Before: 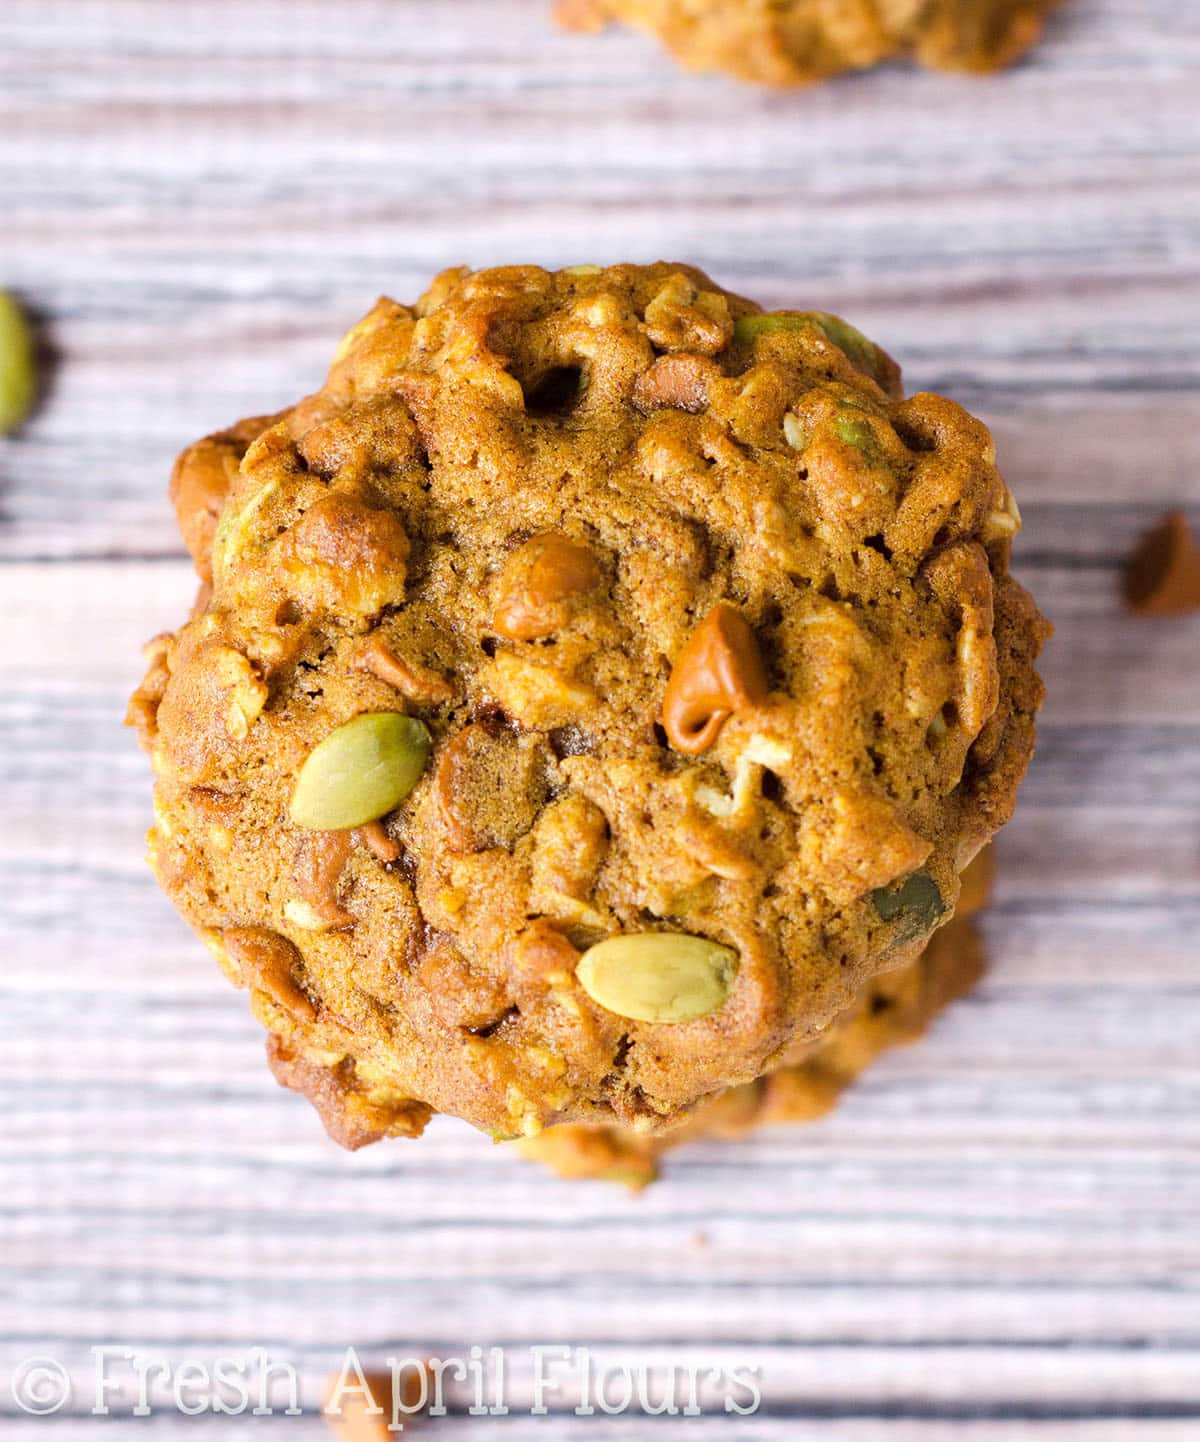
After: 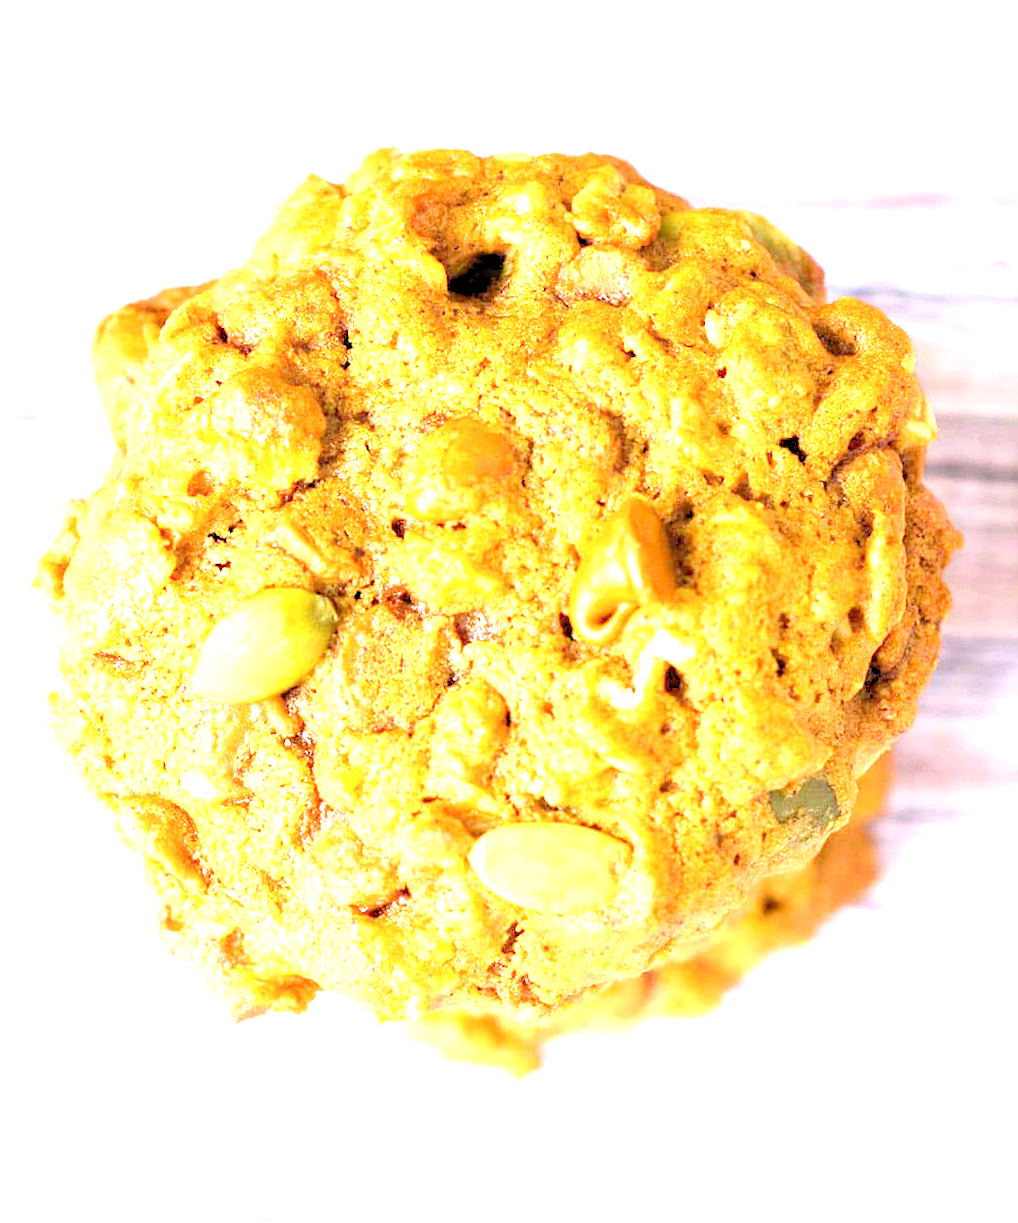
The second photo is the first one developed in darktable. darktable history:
levels: white 99.89%, levels [0.093, 0.434, 0.988]
exposure: black level correction 0.001, exposure 1.996 EV, compensate exposure bias true, compensate highlight preservation false
crop and rotate: angle -3.02°, left 5.26%, top 5.223%, right 4.627%, bottom 4.639%
contrast brightness saturation: contrast -0.09, saturation -0.08
